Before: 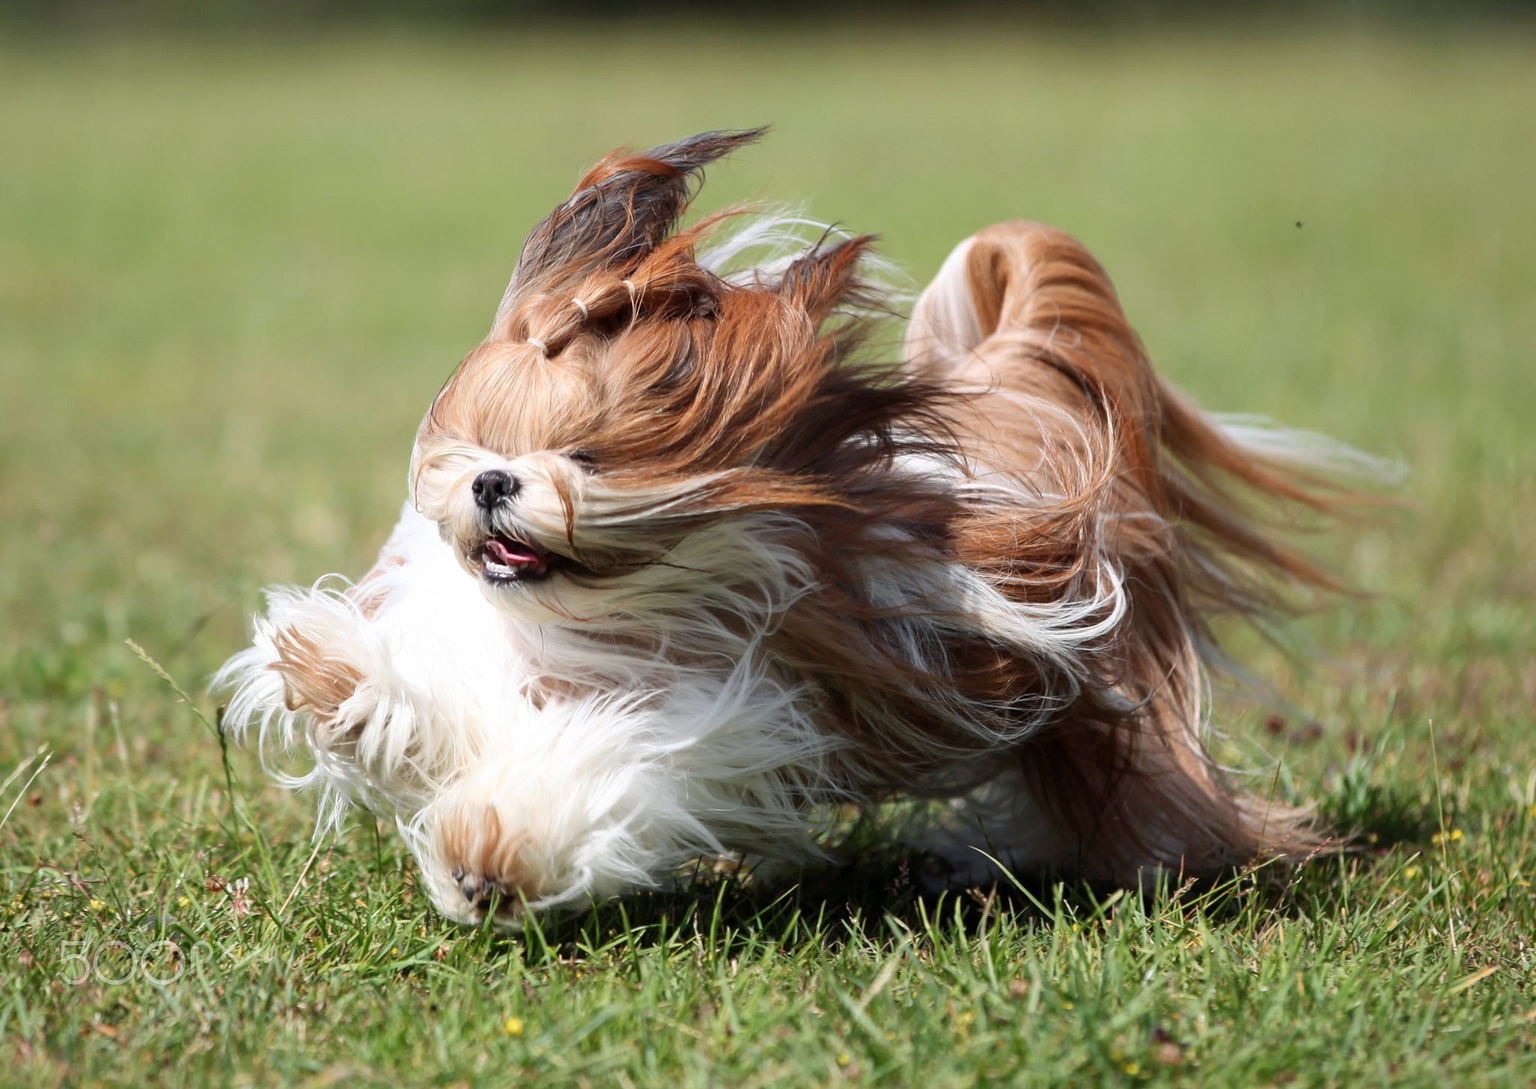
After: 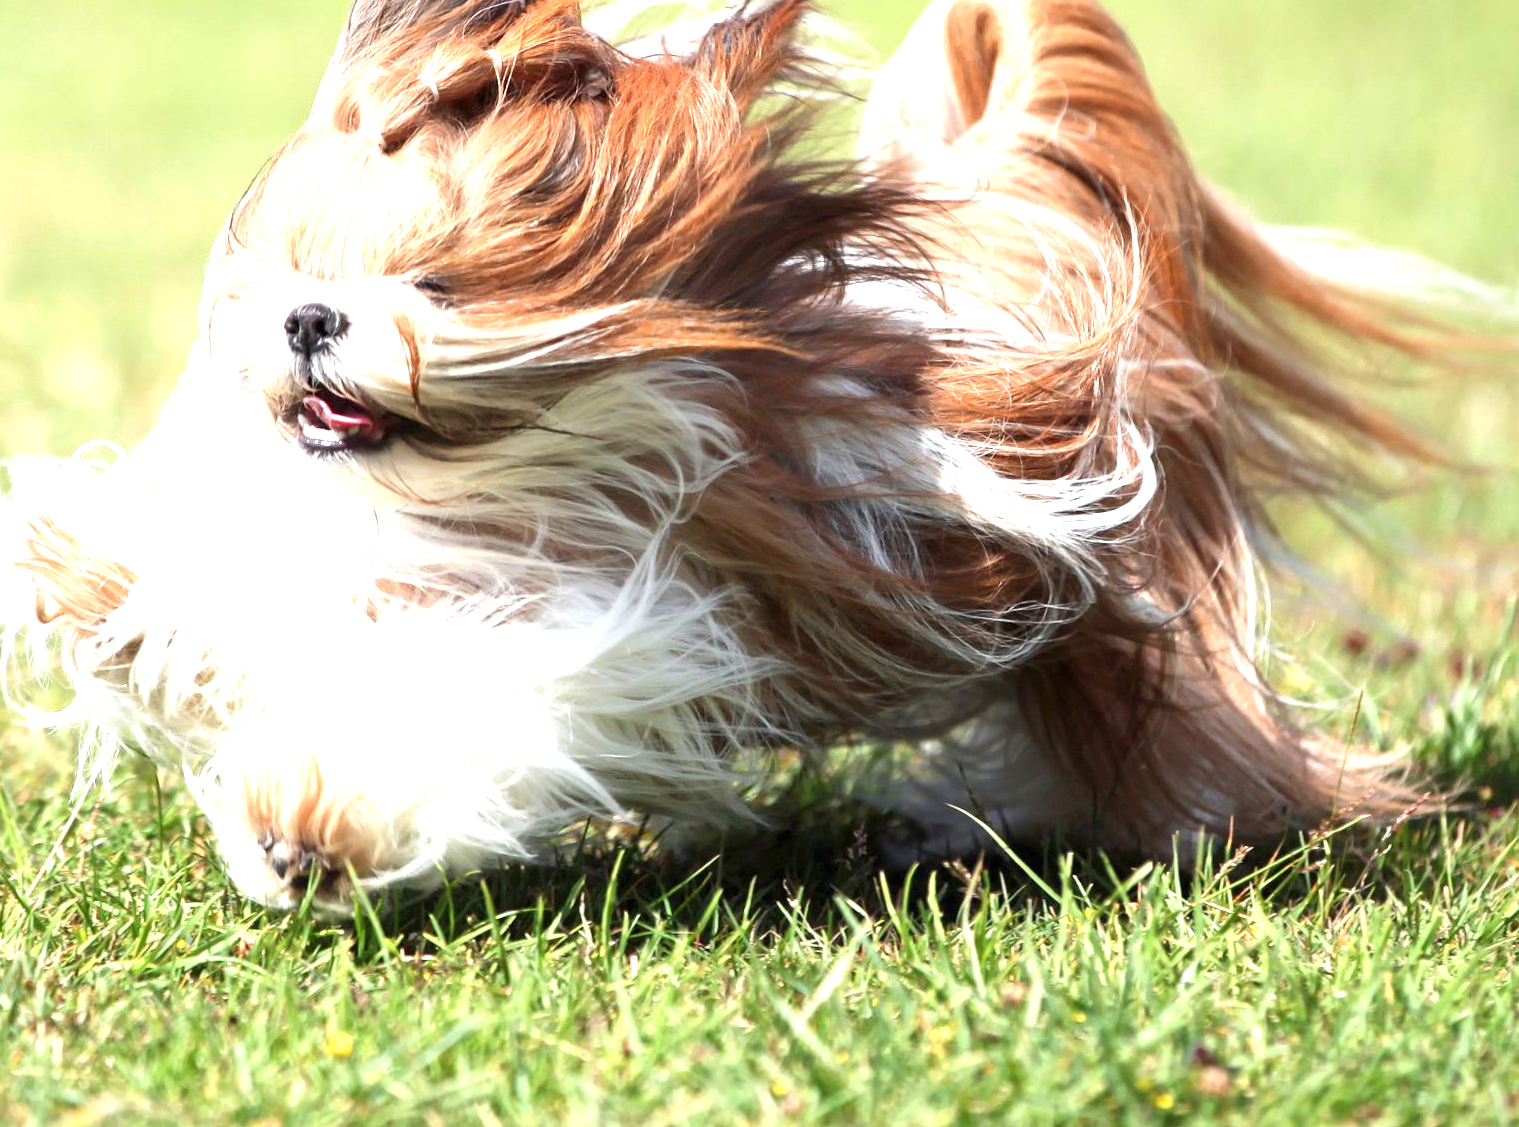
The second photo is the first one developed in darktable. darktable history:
crop: left 16.884%, top 22.347%, right 8.941%
exposure: black level correction 0, exposure 1.287 EV, compensate highlight preservation false
